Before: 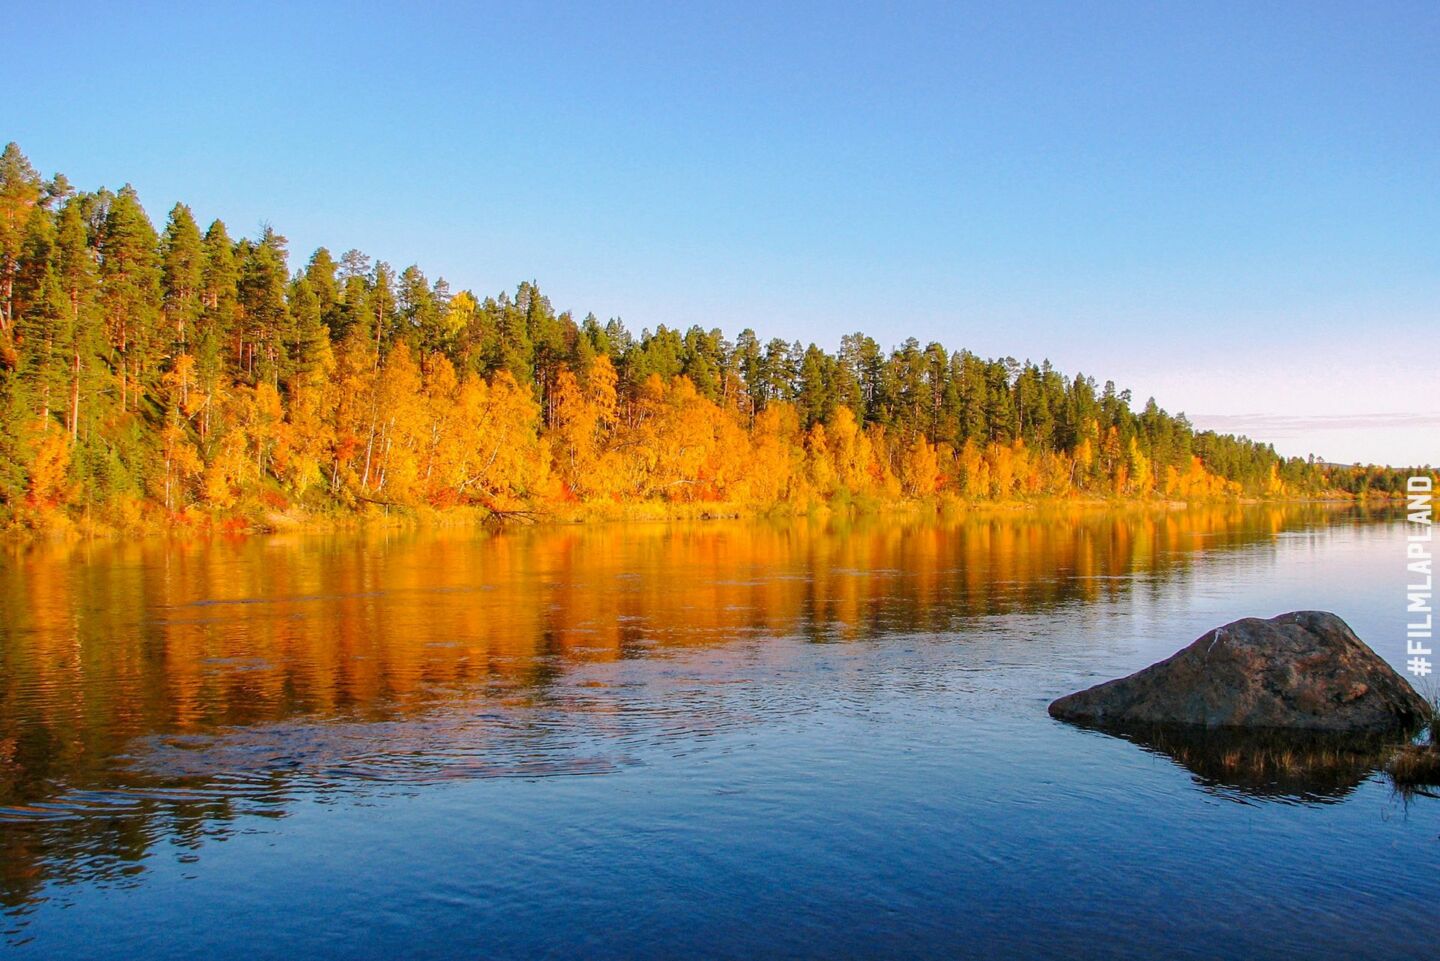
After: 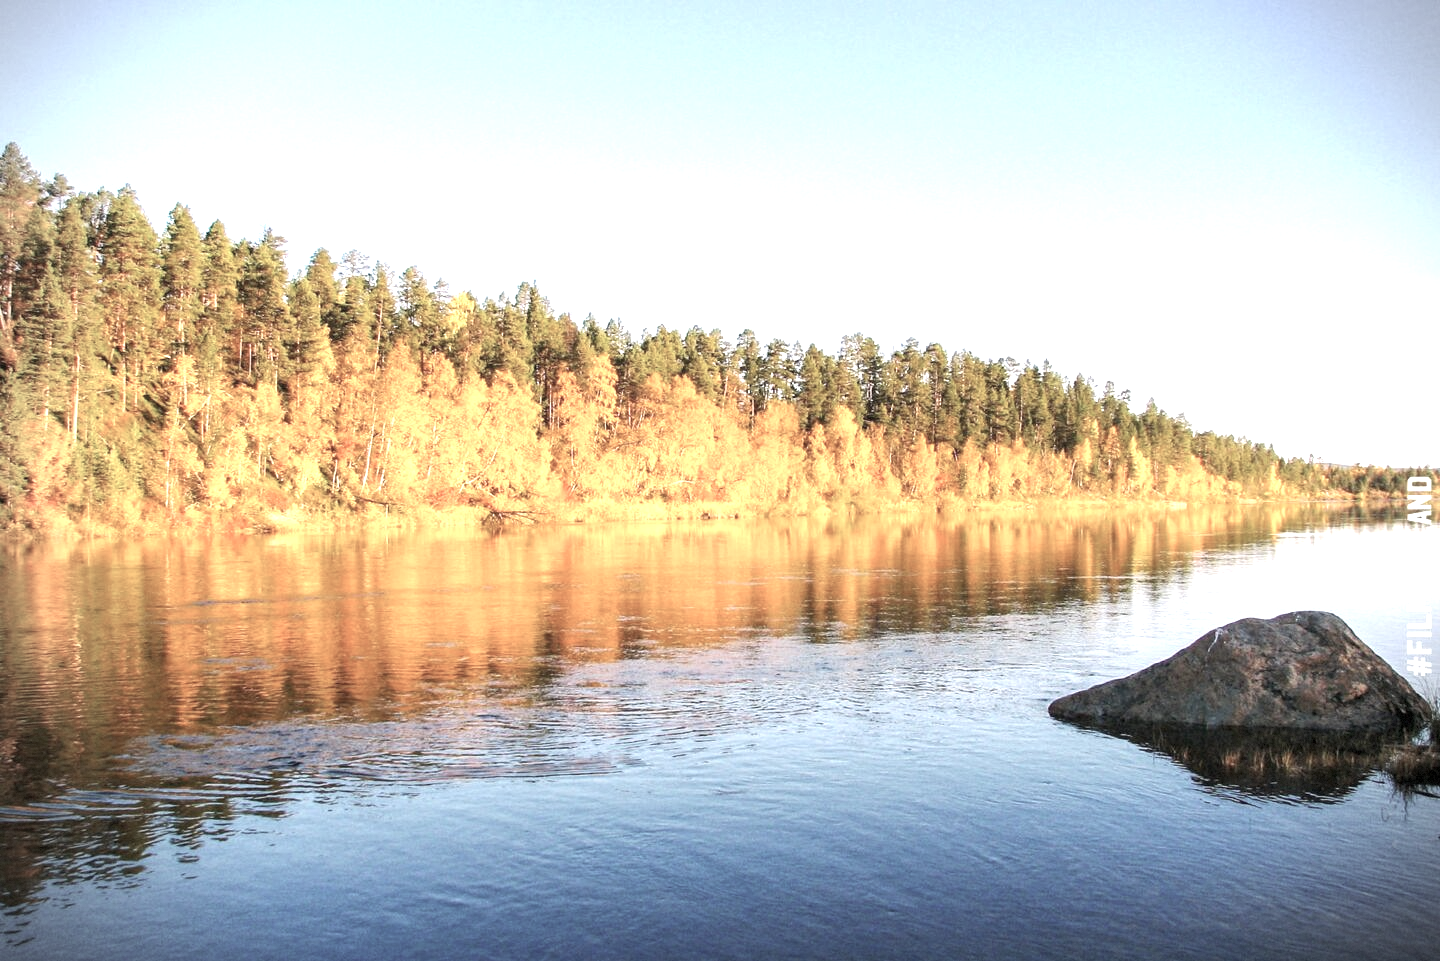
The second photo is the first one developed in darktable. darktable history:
vignetting: dithering 8-bit output
exposure: black level correction 0, exposure 1.277 EV, compensate exposure bias true, compensate highlight preservation false
color correction: highlights b* -0.017, saturation 0.504
